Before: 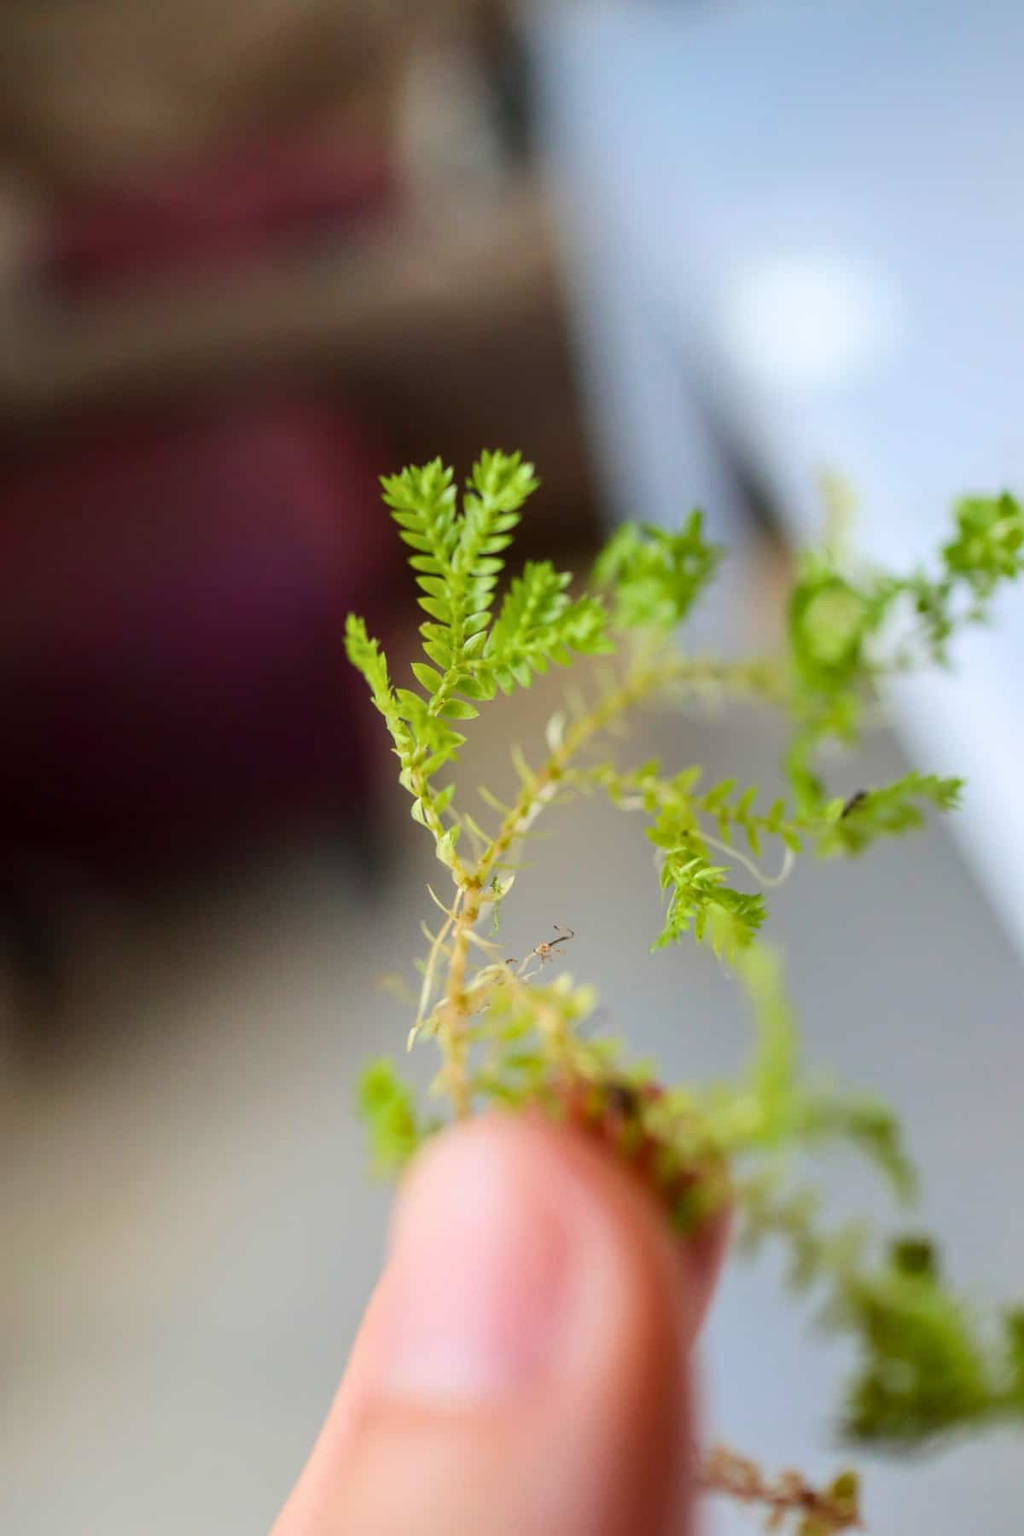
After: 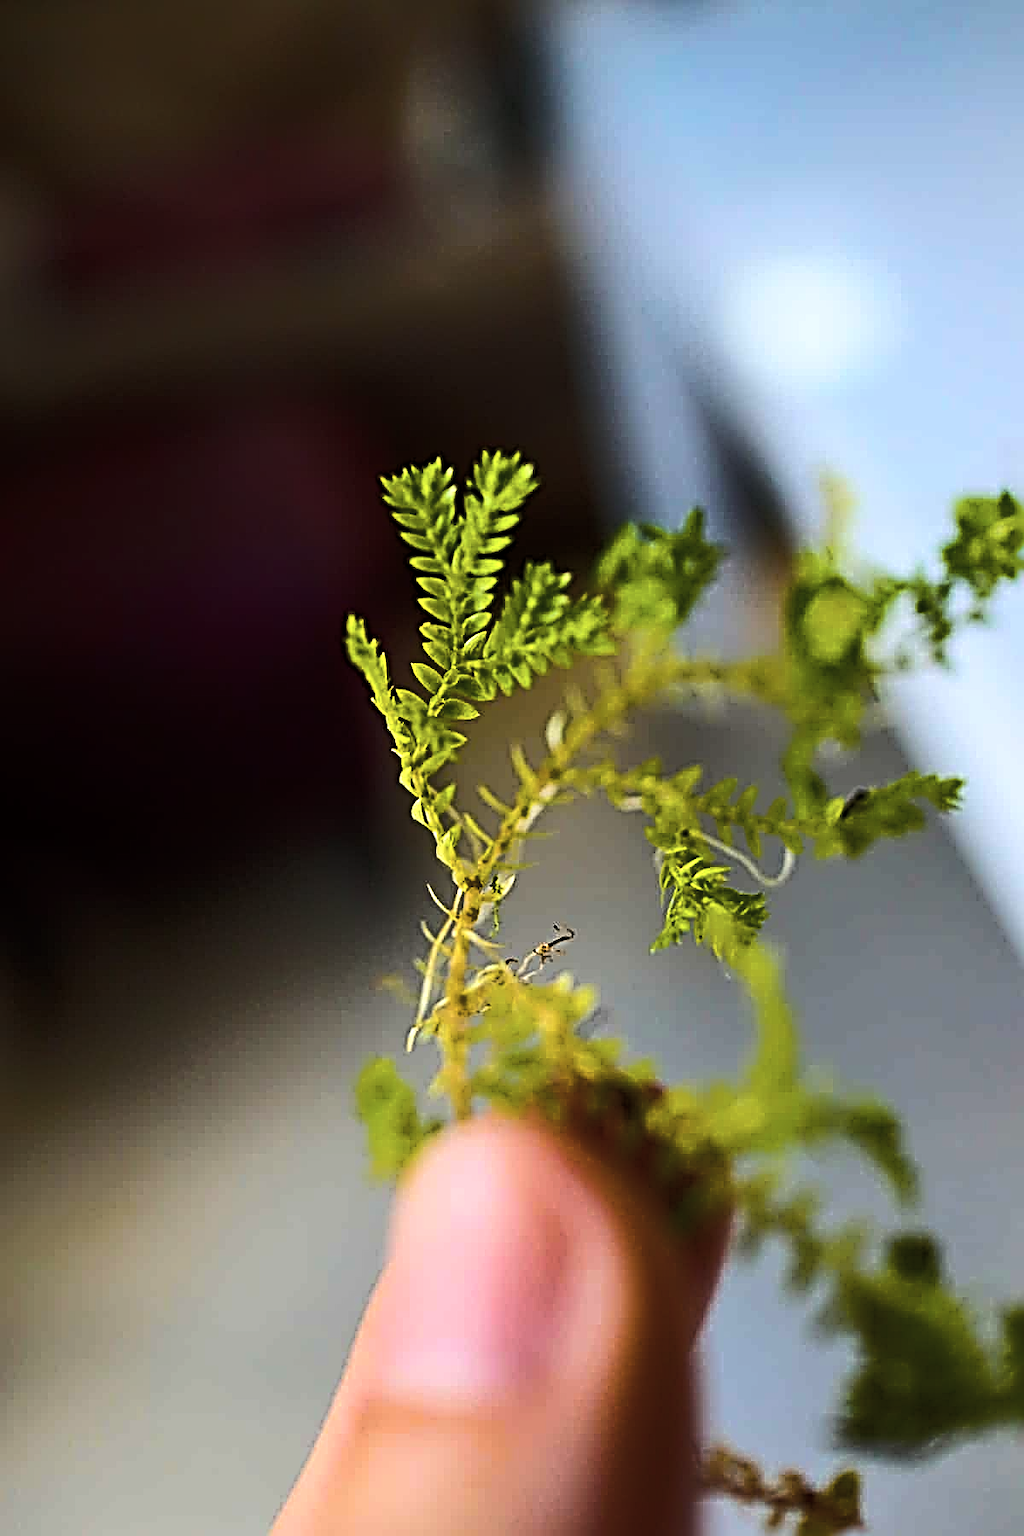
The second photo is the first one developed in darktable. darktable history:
sharpen: radius 4.001, amount 2
contrast brightness saturation: contrast 0.1, saturation -0.36
color balance rgb: linear chroma grading › global chroma 40.15%, perceptual saturation grading › global saturation 60.58%, perceptual saturation grading › highlights 20.44%, perceptual saturation grading › shadows -50.36%, perceptual brilliance grading › highlights 2.19%, perceptual brilliance grading › mid-tones -50.36%, perceptual brilliance grading › shadows -50.36%
